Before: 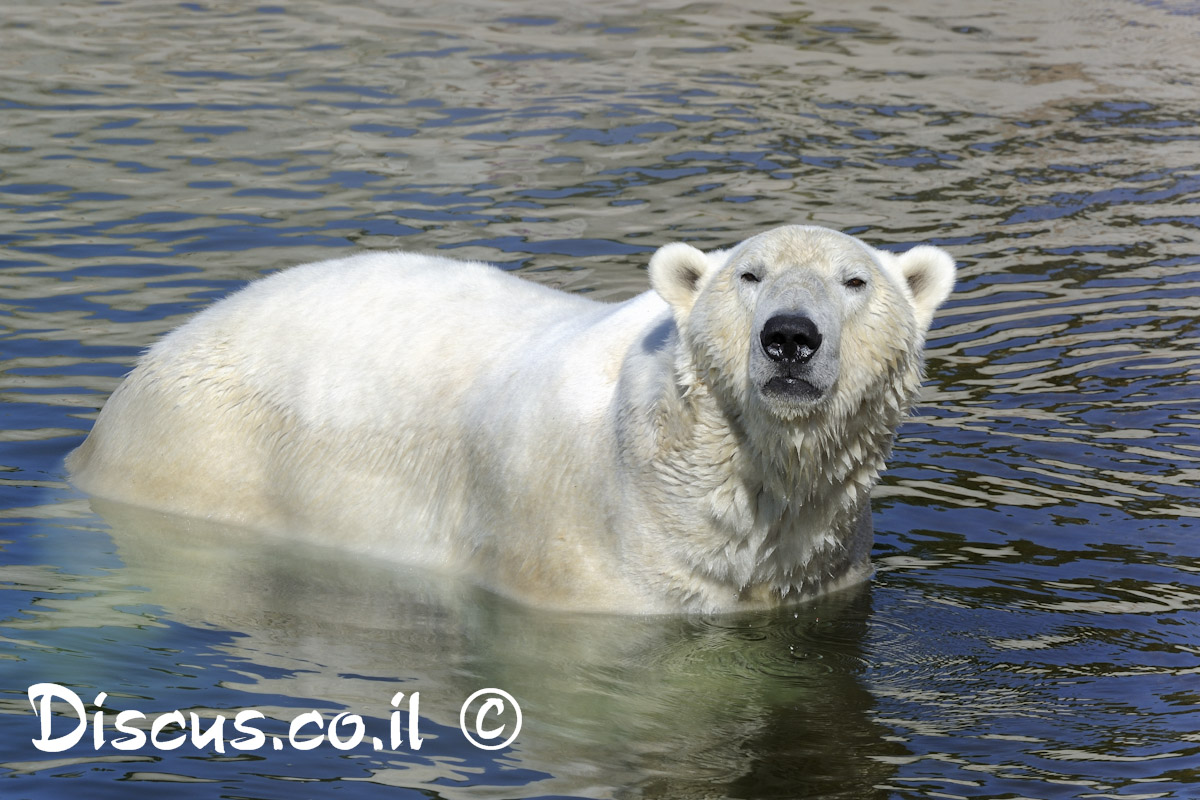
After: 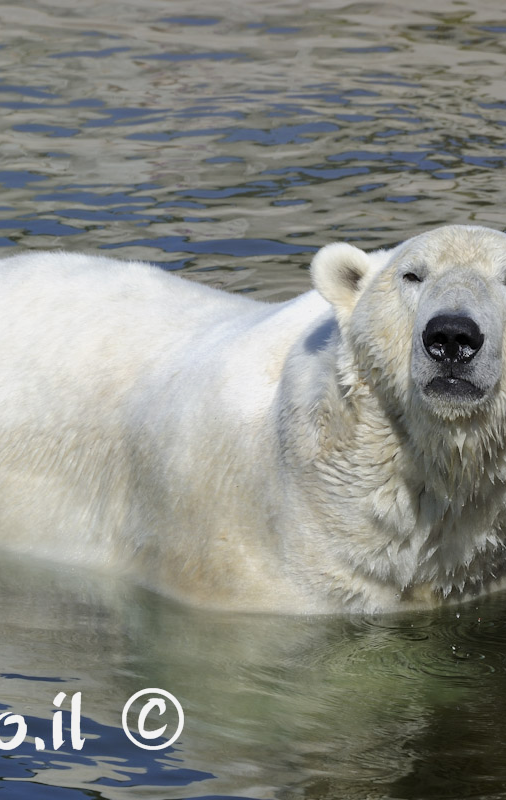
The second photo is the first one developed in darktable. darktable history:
exposure: exposure -0.157 EV, compensate highlight preservation false
crop: left 28.223%, right 29.548%
